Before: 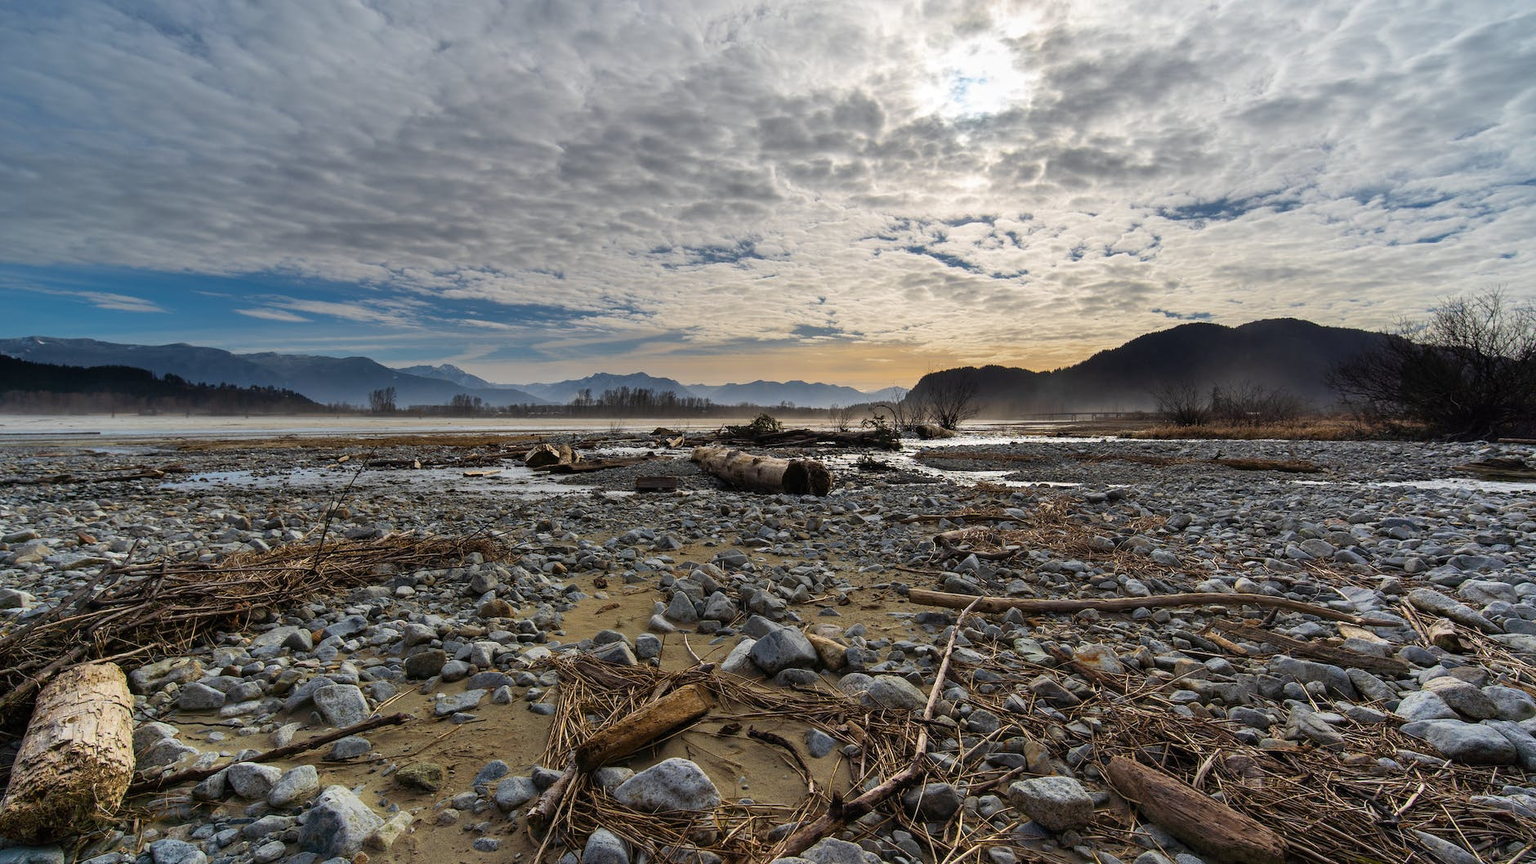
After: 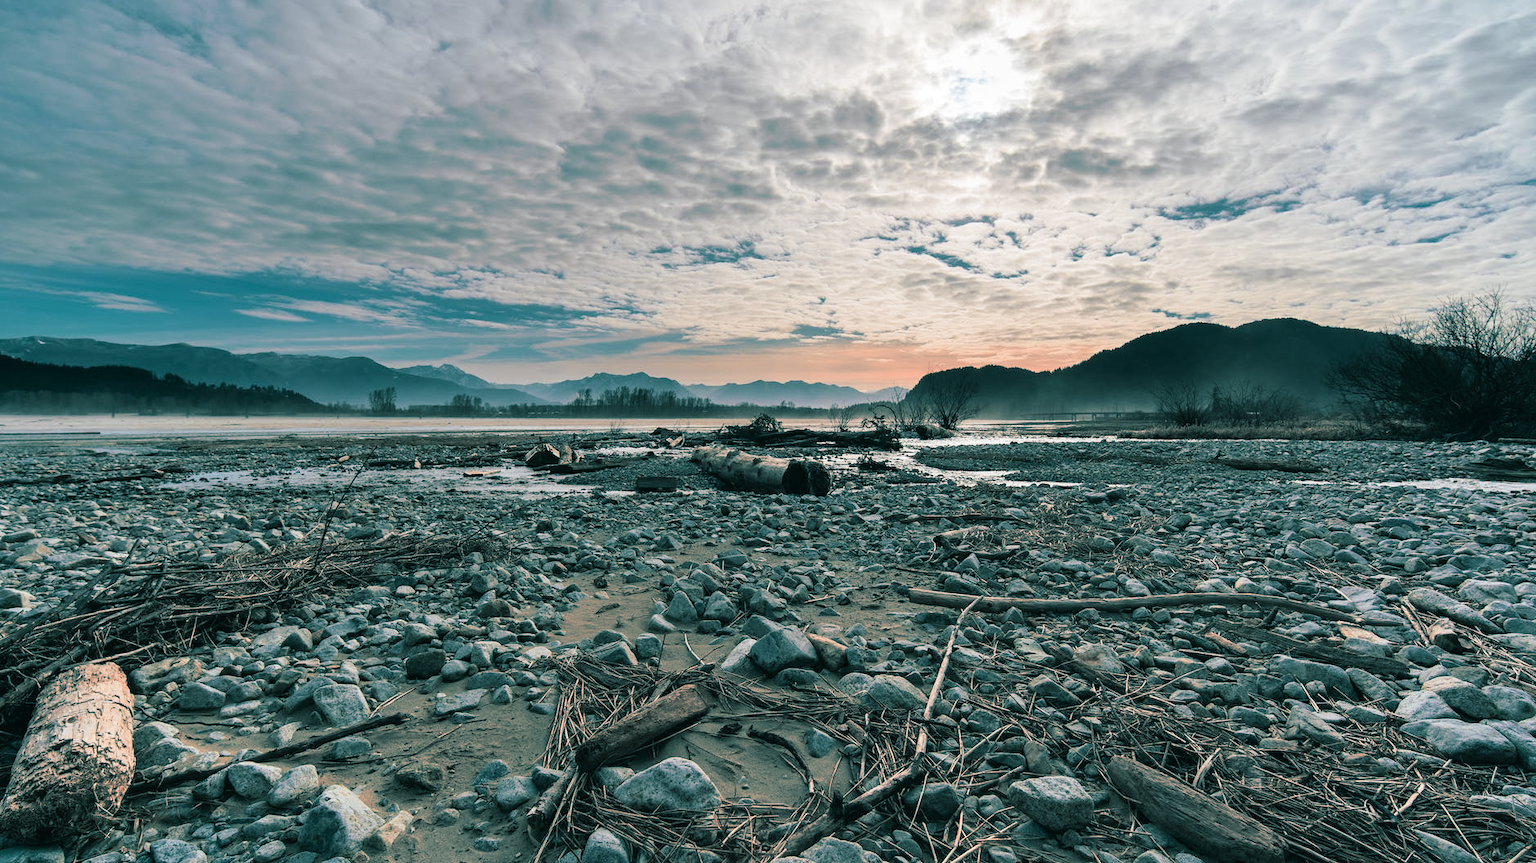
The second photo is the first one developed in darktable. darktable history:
split-toning: shadows › hue 183.6°, shadows › saturation 0.52, highlights › hue 0°, highlights › saturation 0
tone curve: curves: ch0 [(0.016, 0.023) (0.248, 0.252) (0.732, 0.797) (1, 1)], color space Lab, linked channels, preserve colors none
grain: coarseness 0.81 ISO, strength 1.34%, mid-tones bias 0%
contrast brightness saturation: saturation -0.17
color zones: curves: ch2 [(0, 0.488) (0.143, 0.417) (0.286, 0.212) (0.429, 0.179) (0.571, 0.154) (0.714, 0.415) (0.857, 0.495) (1, 0.488)]
